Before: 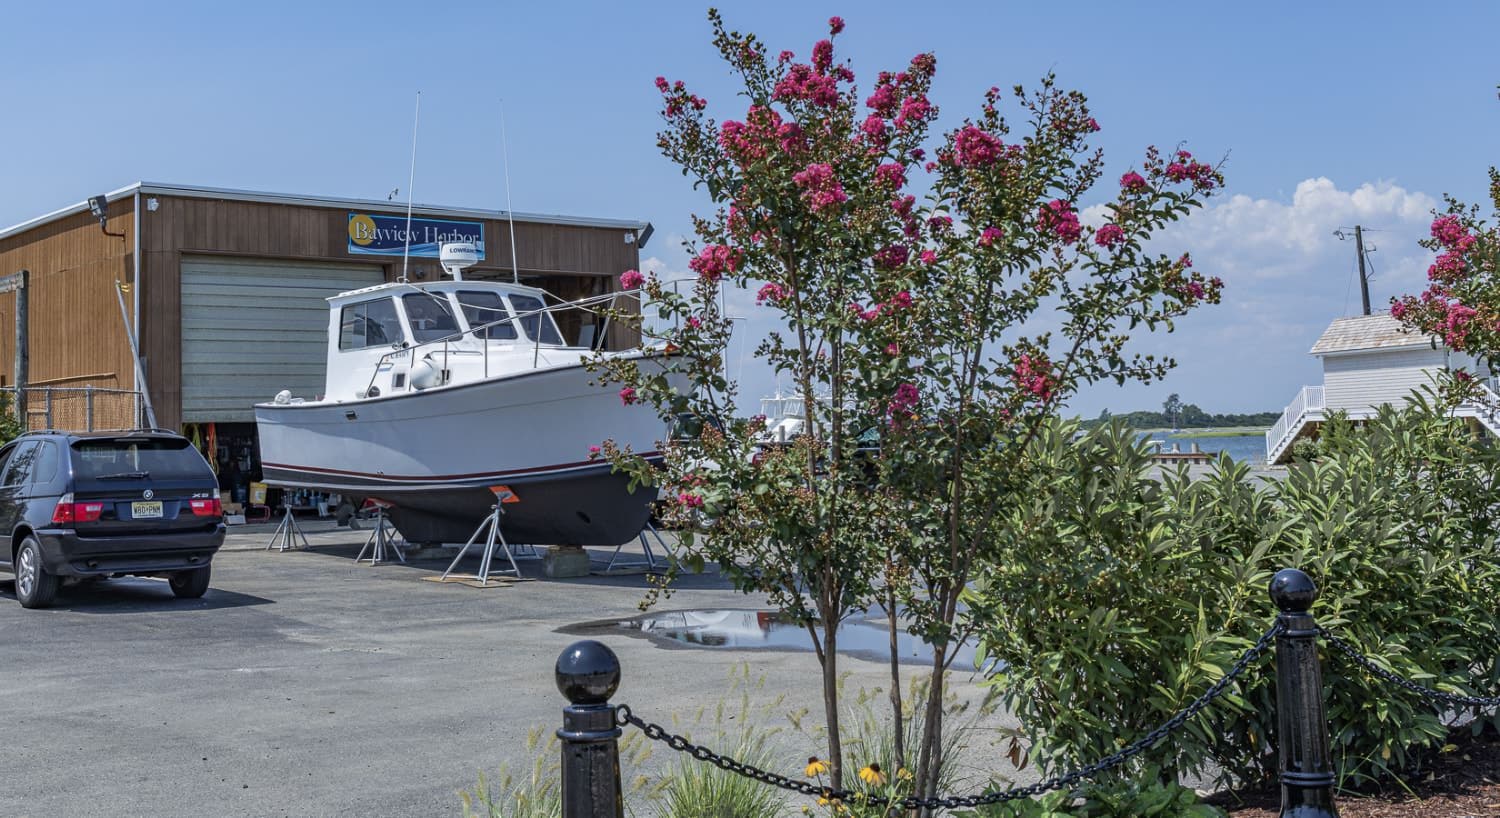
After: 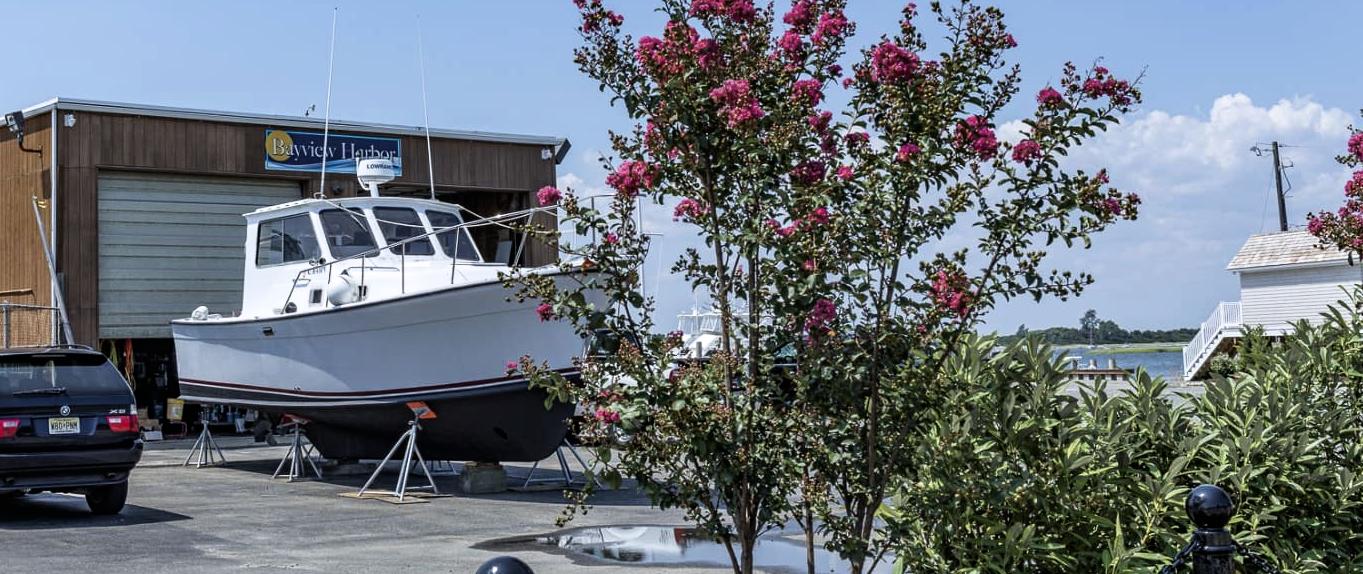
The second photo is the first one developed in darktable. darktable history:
filmic rgb: white relative exposure 2.34 EV, hardness 6.59
crop: left 5.596%, top 10.314%, right 3.534%, bottom 19.395%
